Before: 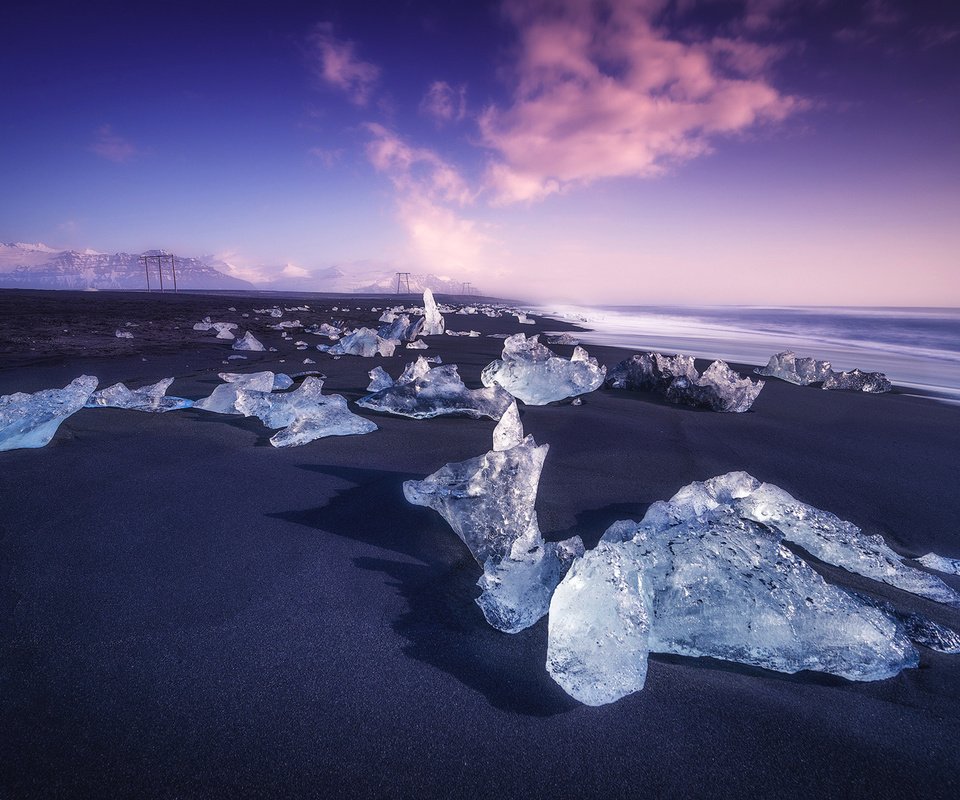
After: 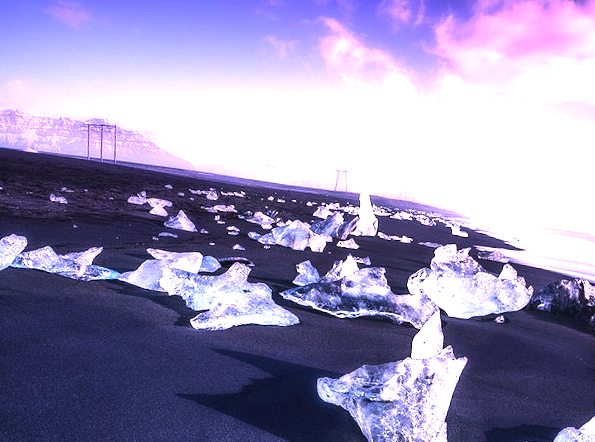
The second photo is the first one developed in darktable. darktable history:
crop and rotate: angle -6.78°, left 2.264%, top 6.643%, right 27.405%, bottom 30.573%
exposure: black level correction 0, exposure 0.693 EV, compensate highlight preservation false
color correction: highlights a* 15.42, highlights b* -20.15
tone equalizer: -8 EV -1.12 EV, -7 EV -0.973 EV, -6 EV -0.845 EV, -5 EV -0.552 EV, -3 EV 0.579 EV, -2 EV 0.893 EV, -1 EV 1 EV, +0 EV 1.08 EV, edges refinement/feathering 500, mask exposure compensation -1.57 EV, preserve details no
